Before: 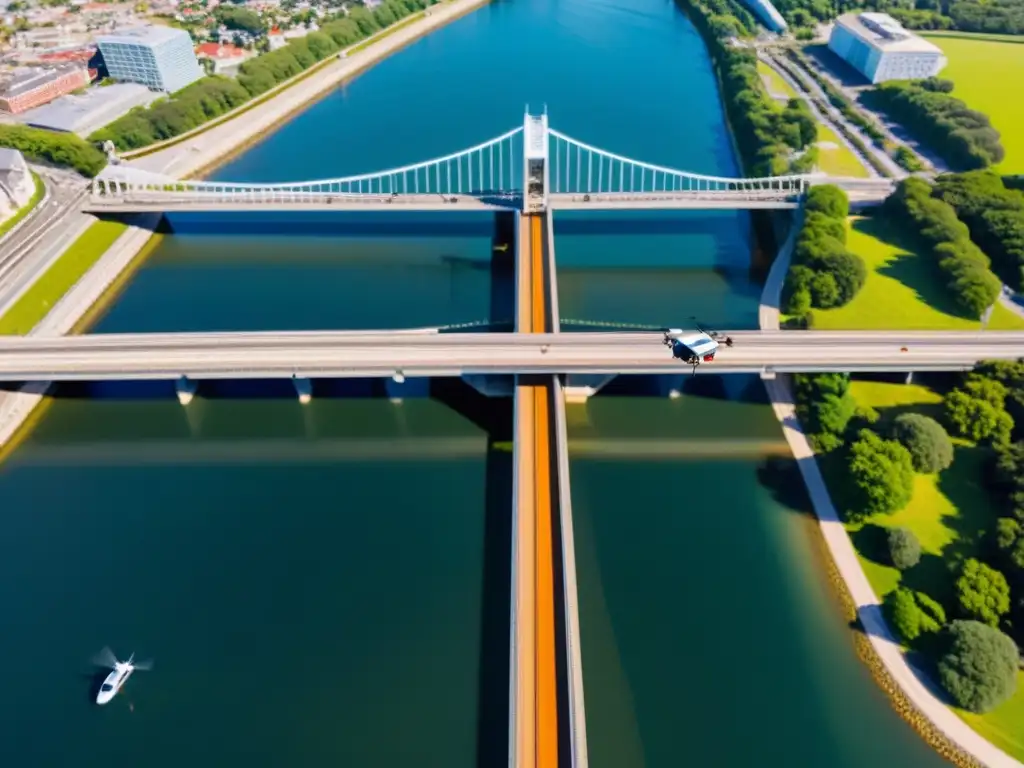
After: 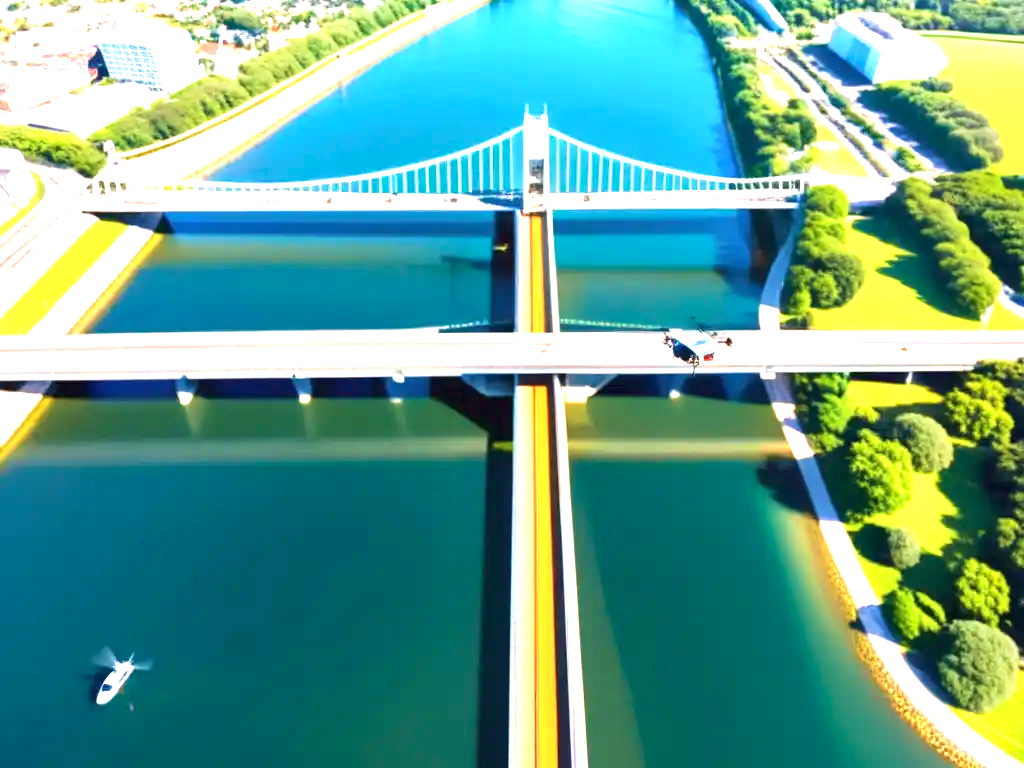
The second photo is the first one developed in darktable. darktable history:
velvia: strength 29.57%
exposure: black level correction 0, exposure 1.68 EV, compensate highlight preservation false
